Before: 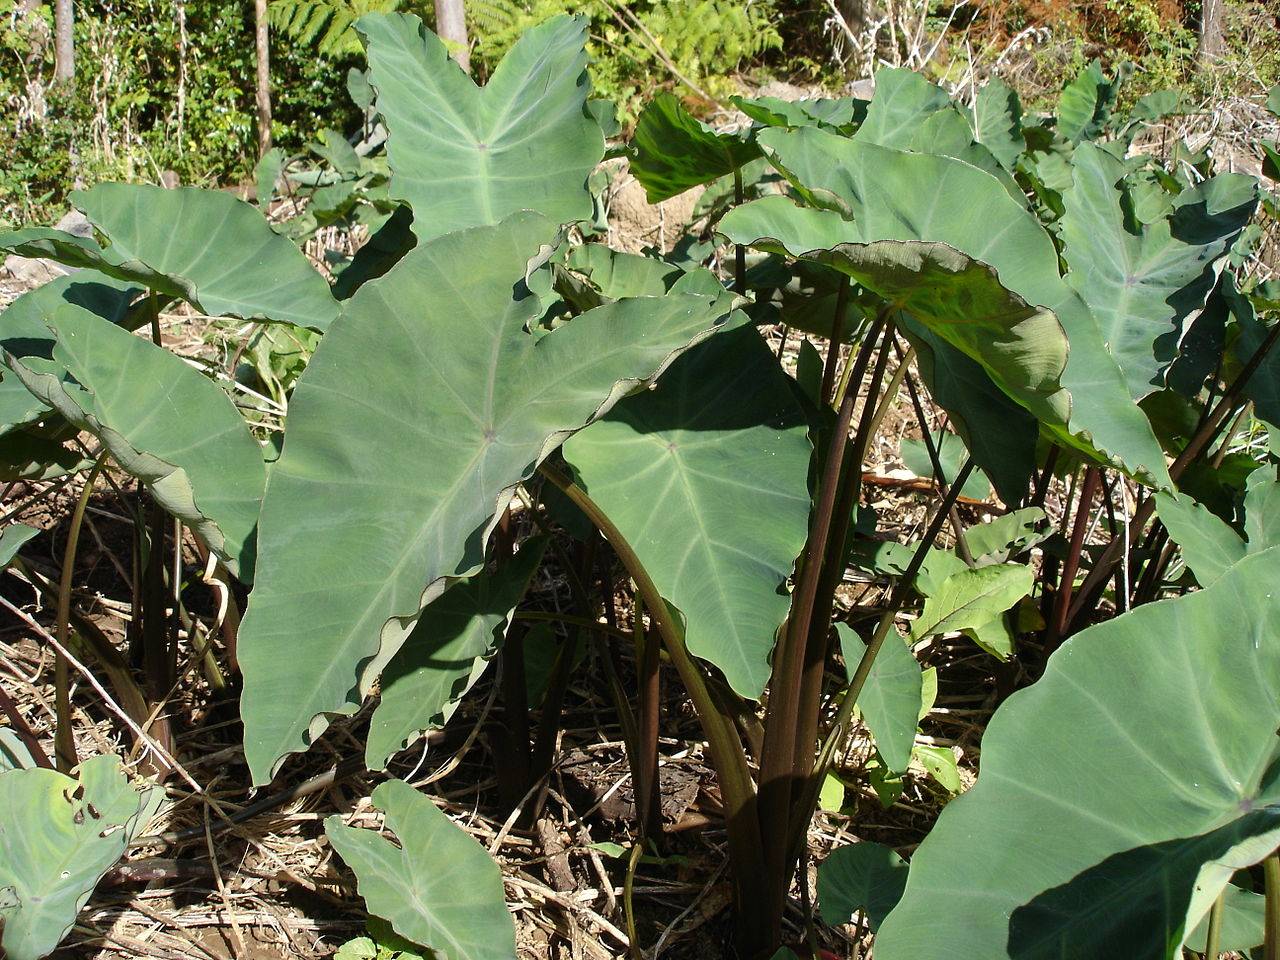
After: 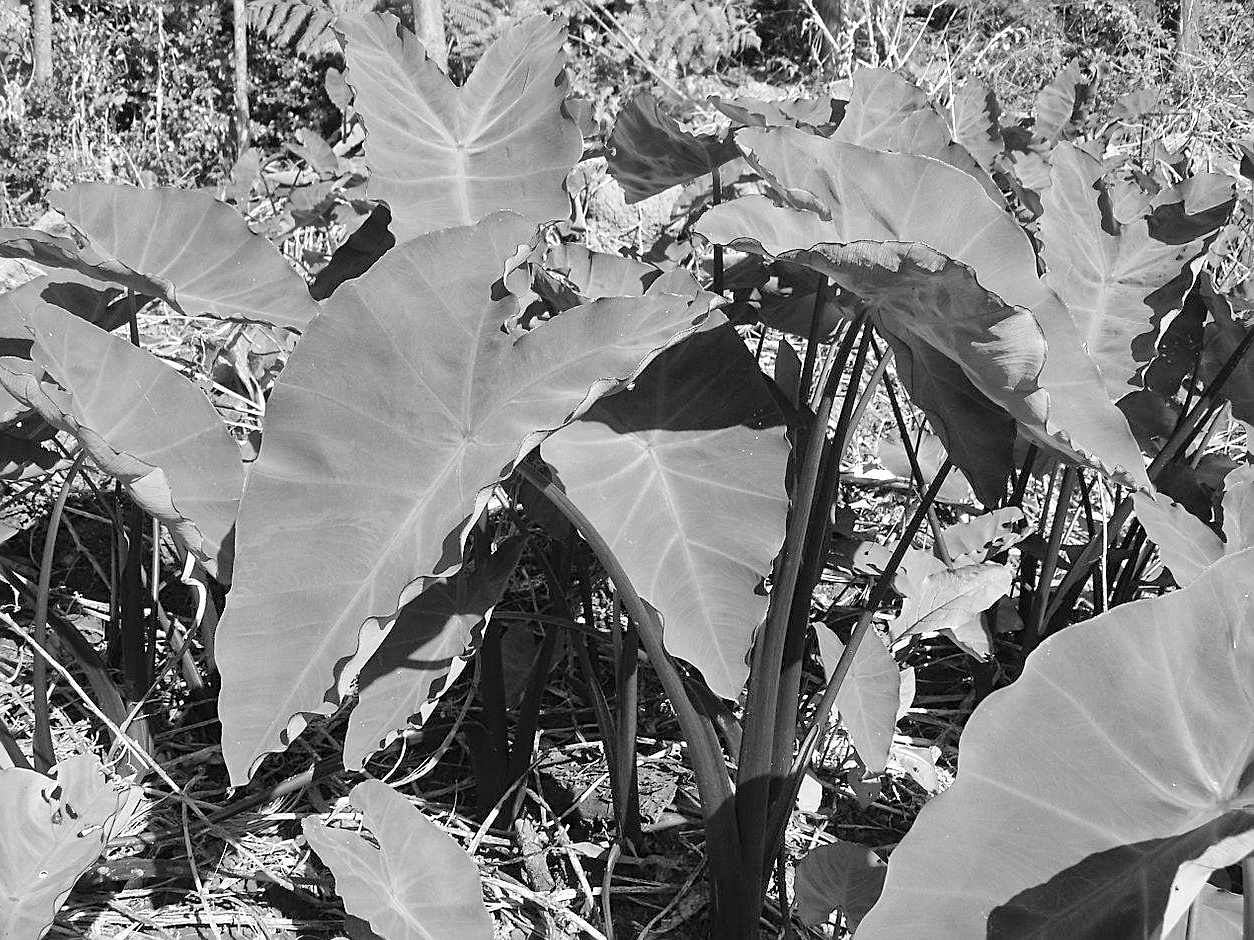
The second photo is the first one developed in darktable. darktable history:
crop: left 1.743%, right 0.268%, bottom 2.011%
monochrome: size 3.1
contrast brightness saturation: brightness 0.18, saturation -0.5
shadows and highlights: shadows 60, highlights -60.23, soften with gaussian
sharpen: on, module defaults
